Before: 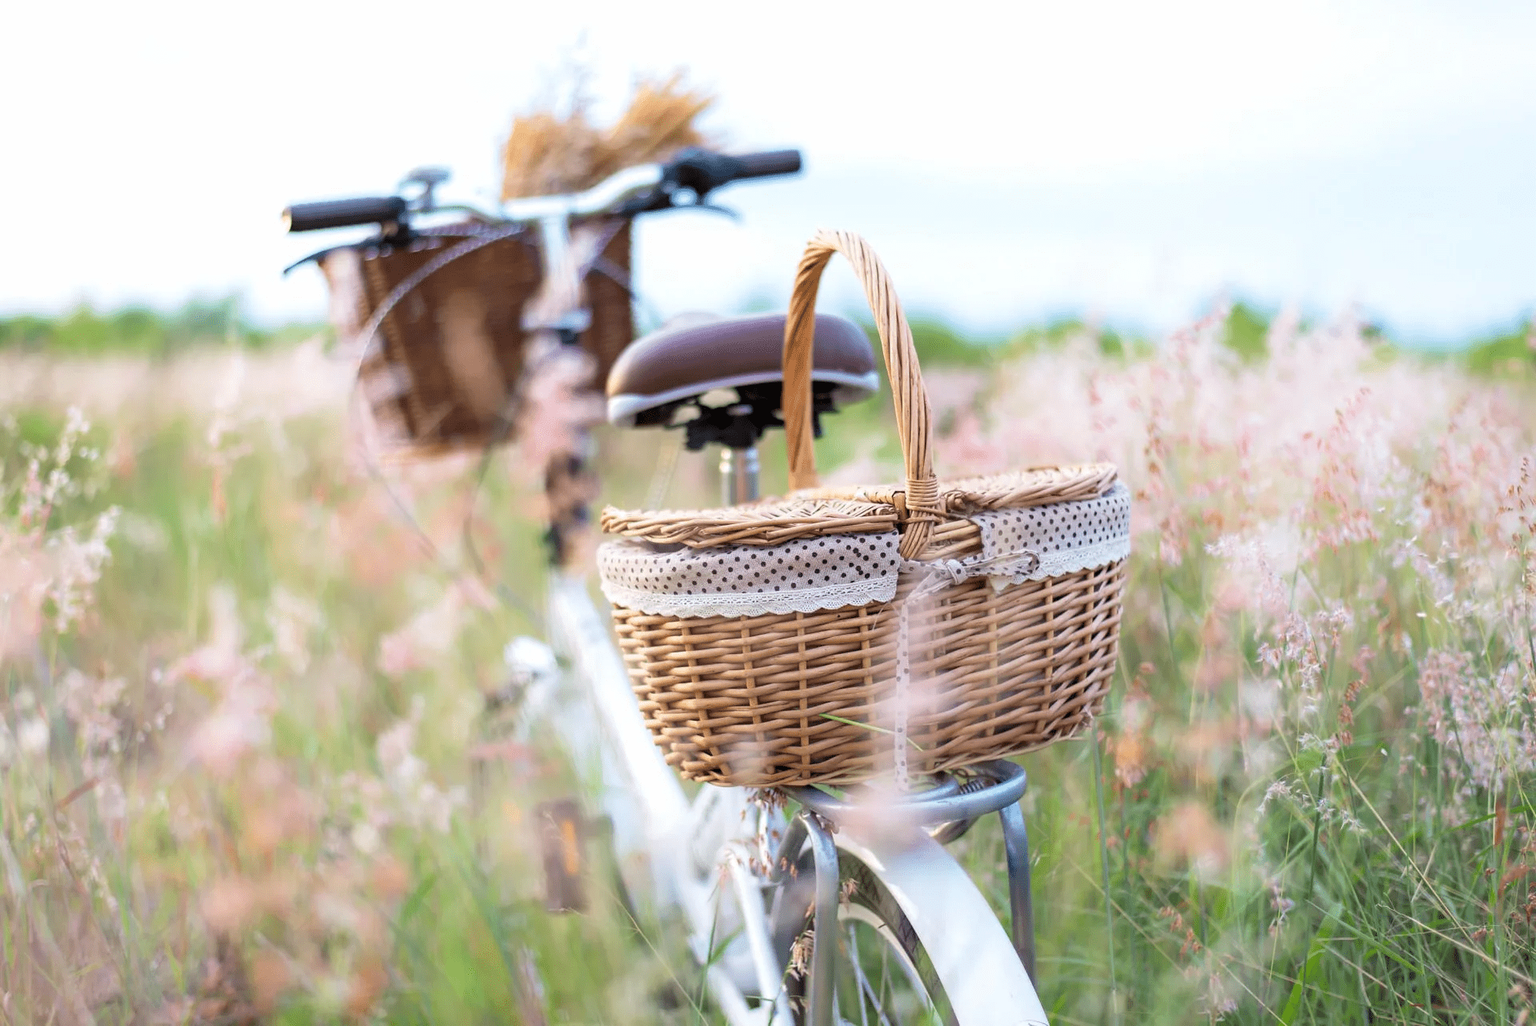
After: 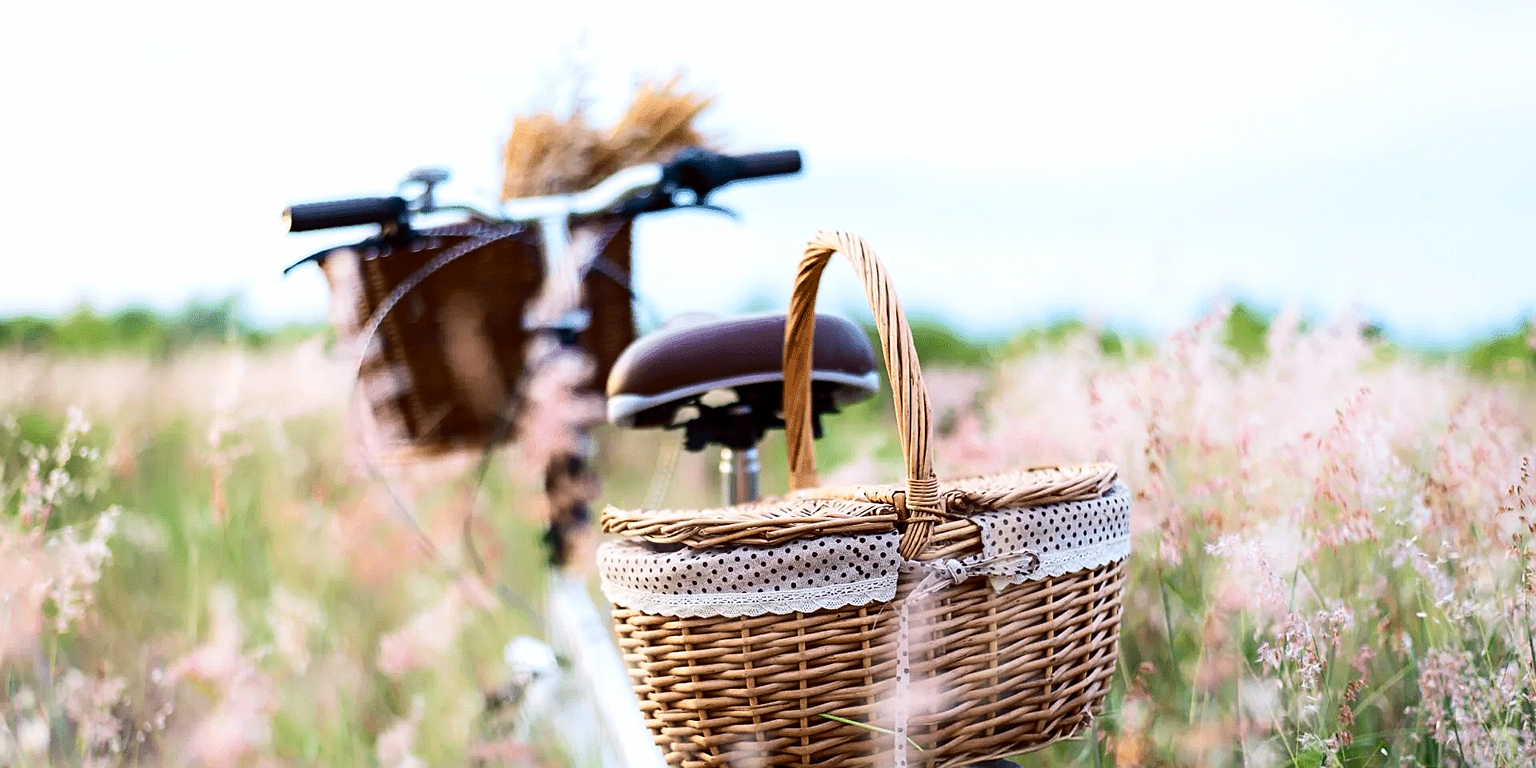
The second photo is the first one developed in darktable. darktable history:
sharpen: on, module defaults
crop: bottom 24.967%
contrast brightness saturation: contrast 0.24, brightness -0.24, saturation 0.14
